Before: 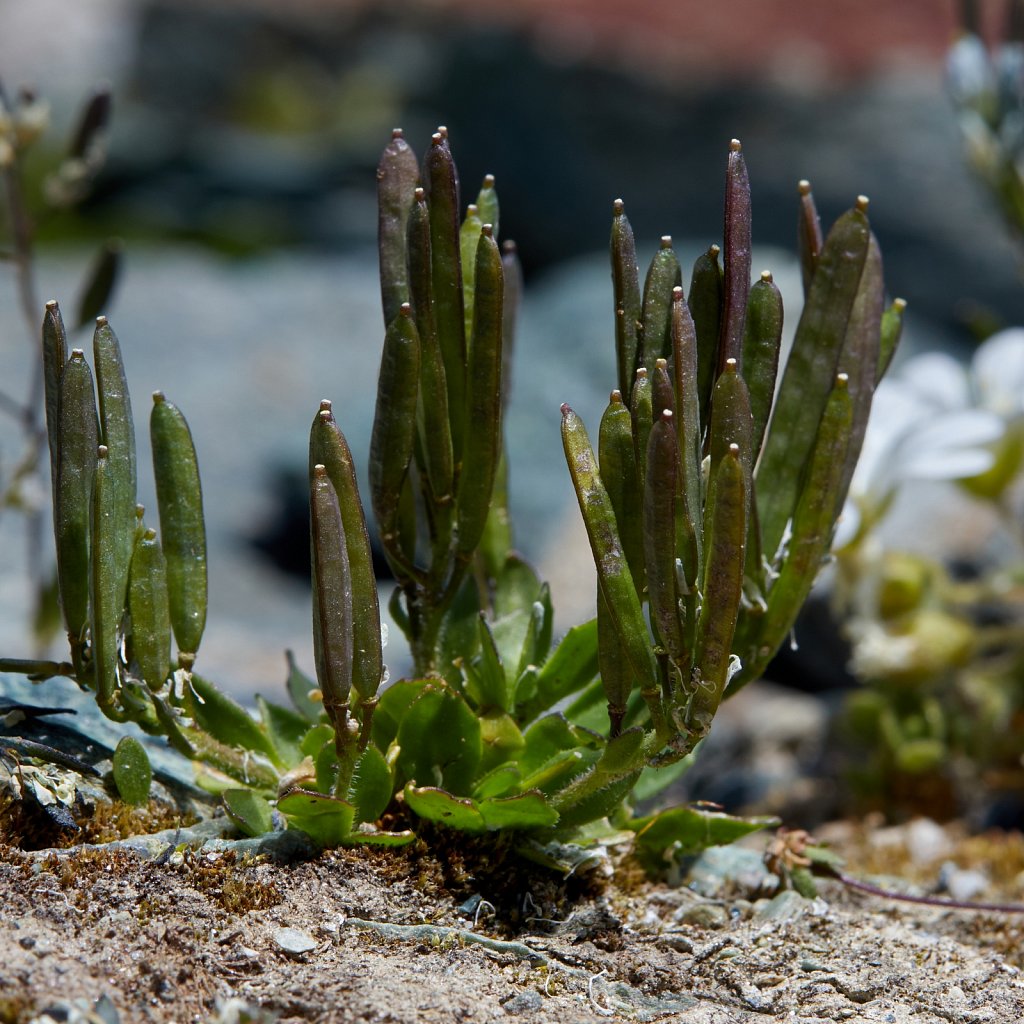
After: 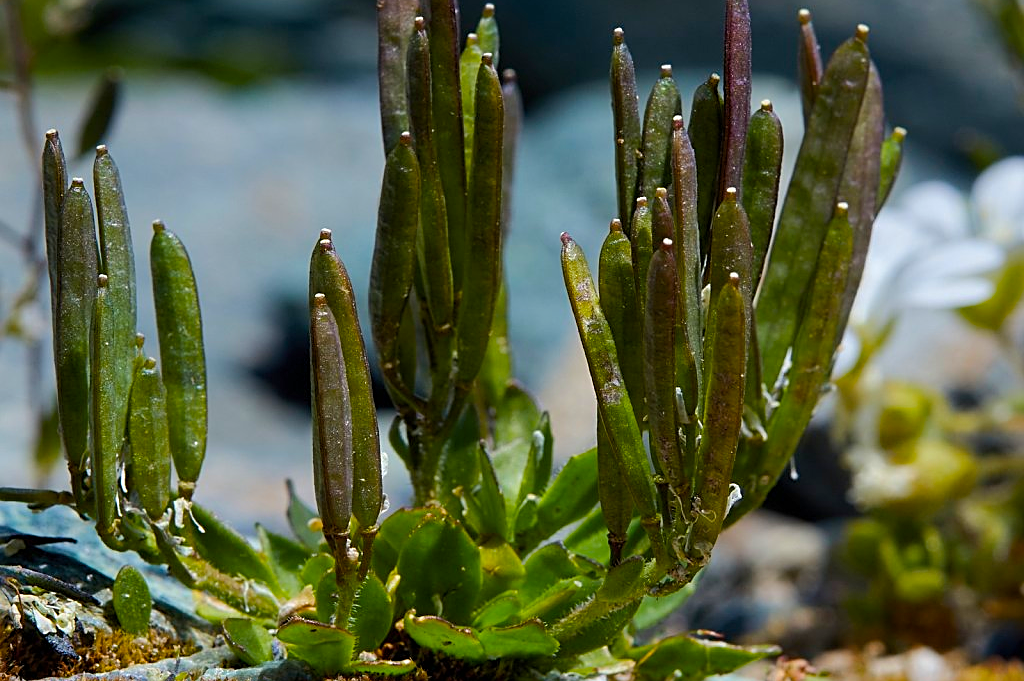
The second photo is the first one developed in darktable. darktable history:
color balance rgb: perceptual saturation grading › global saturation 25%, perceptual brilliance grading › mid-tones 10%, perceptual brilliance grading › shadows 15%, global vibrance 20%
sharpen: on, module defaults
crop: top 16.727%, bottom 16.727%
